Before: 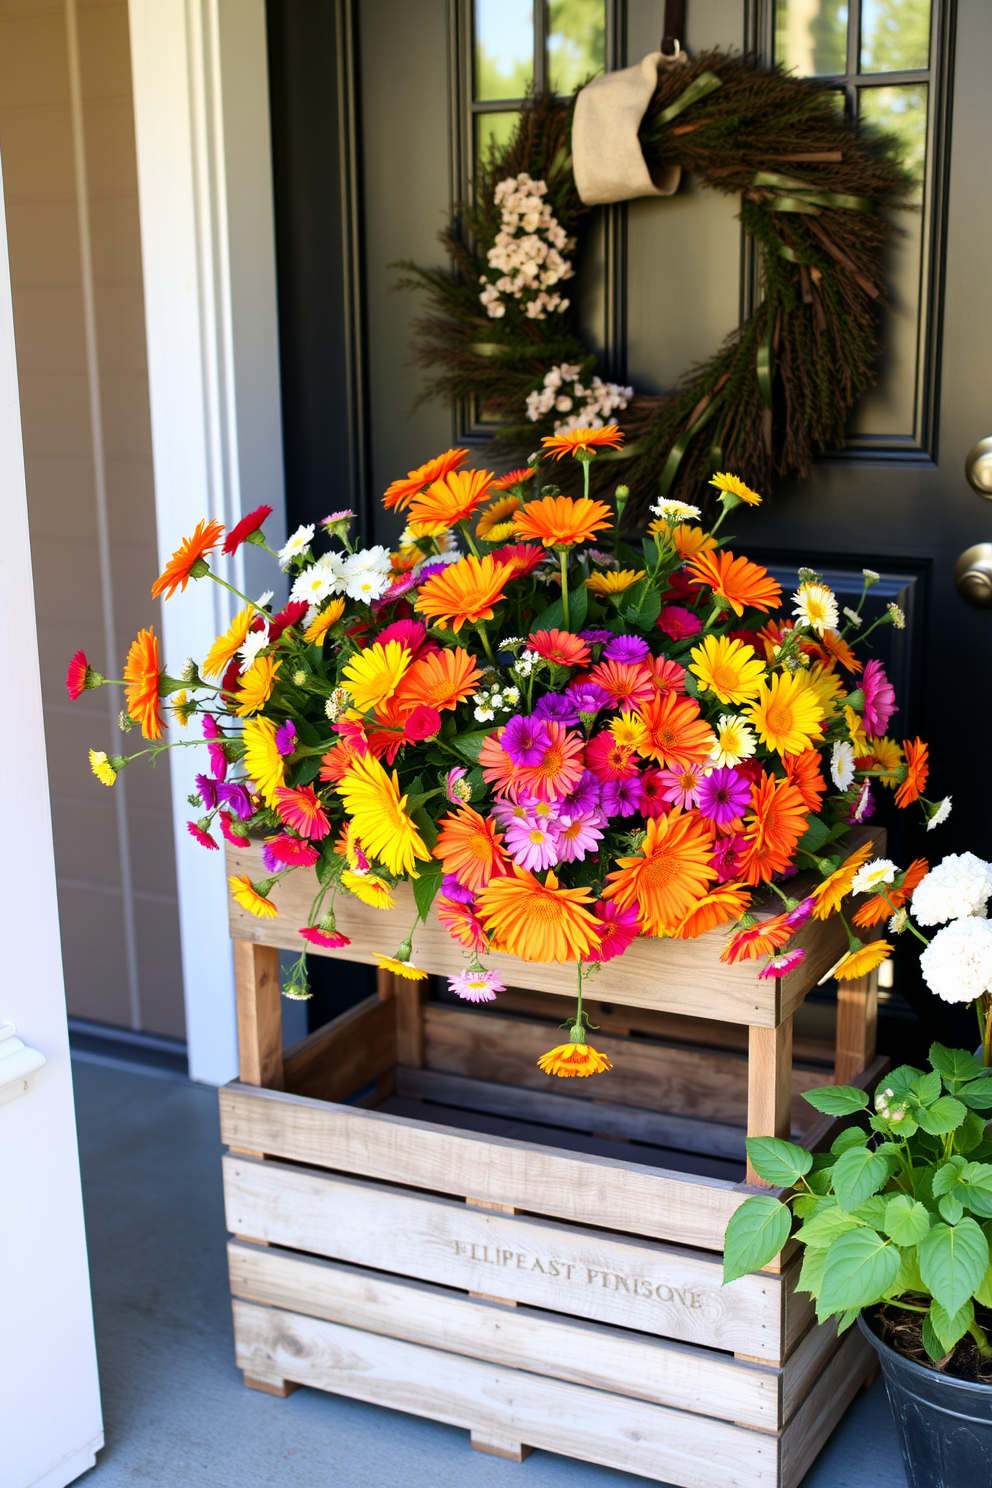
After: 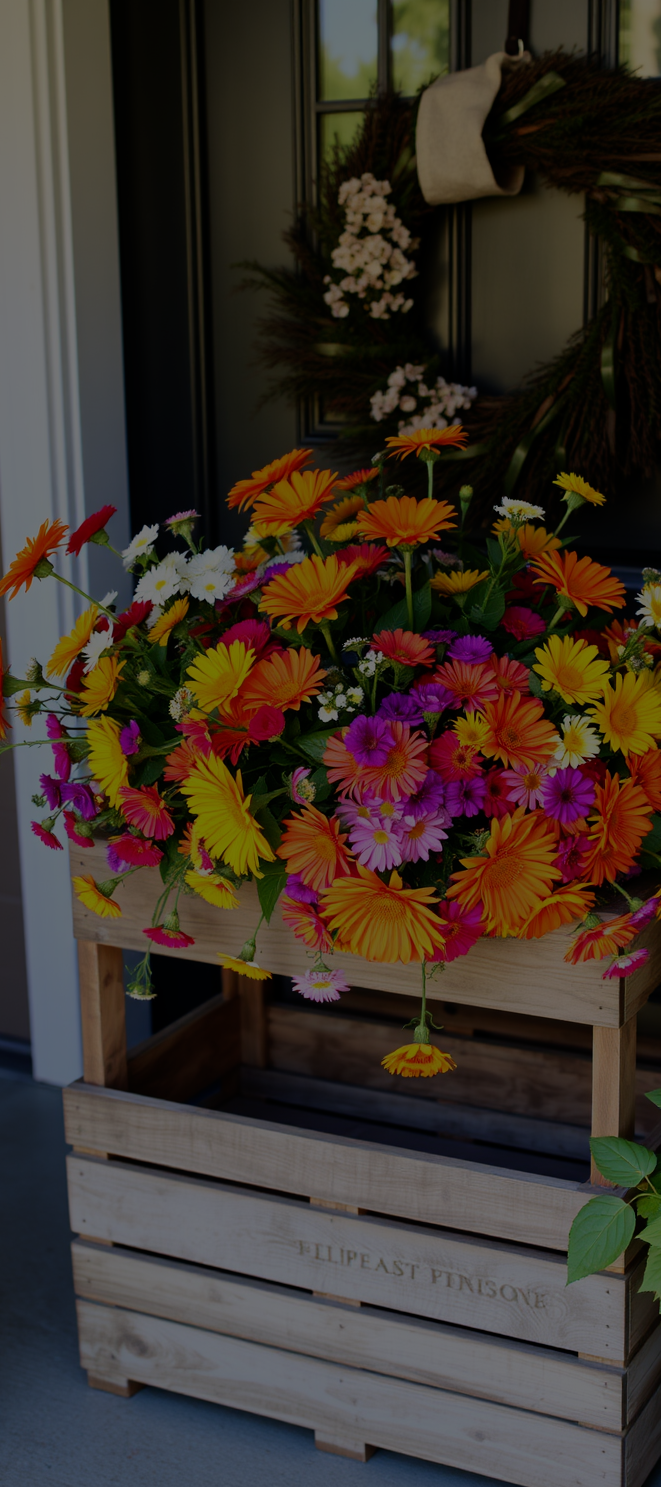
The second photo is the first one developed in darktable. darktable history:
crop and rotate: left 15.754%, right 17.579%
white balance: red 1, blue 1
exposure: exposure -2.446 EV, compensate highlight preservation false
